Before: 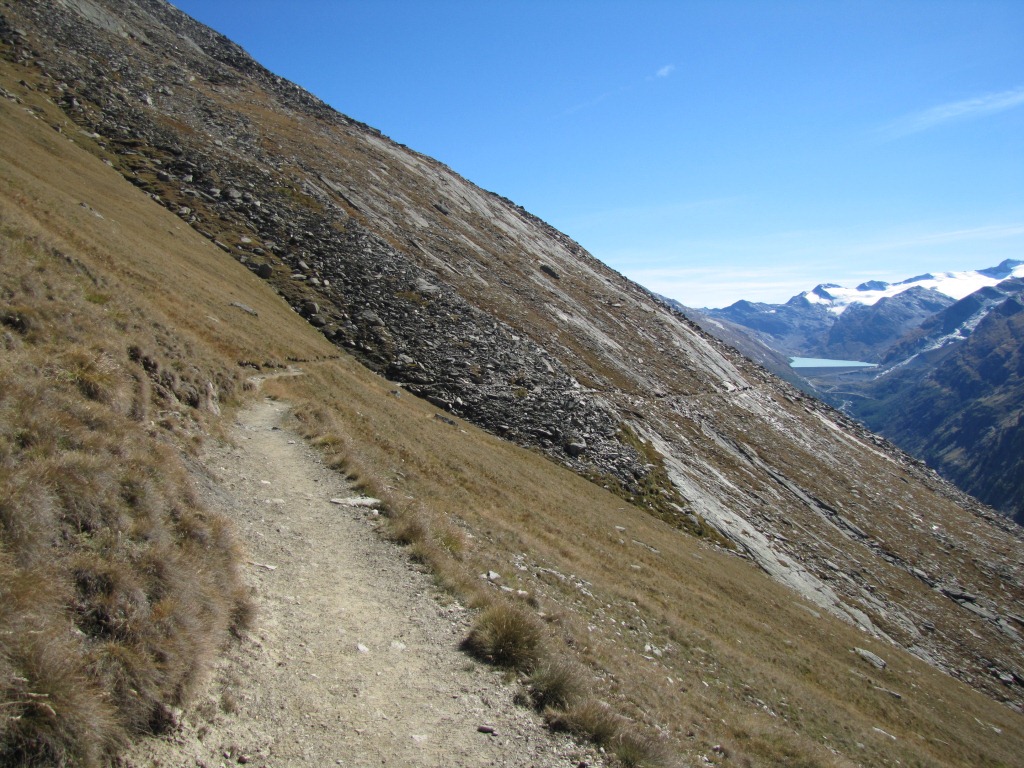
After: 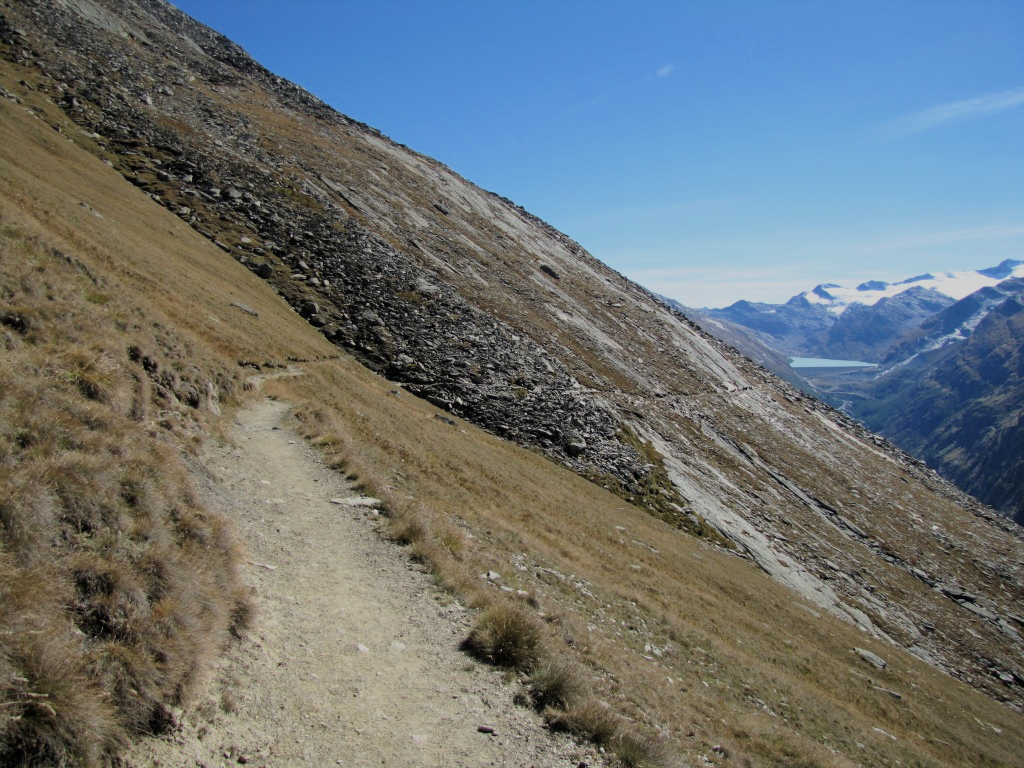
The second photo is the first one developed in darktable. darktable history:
filmic rgb: black relative exposure -7.35 EV, white relative exposure 5.06 EV, hardness 3.21, color science v6 (2022)
